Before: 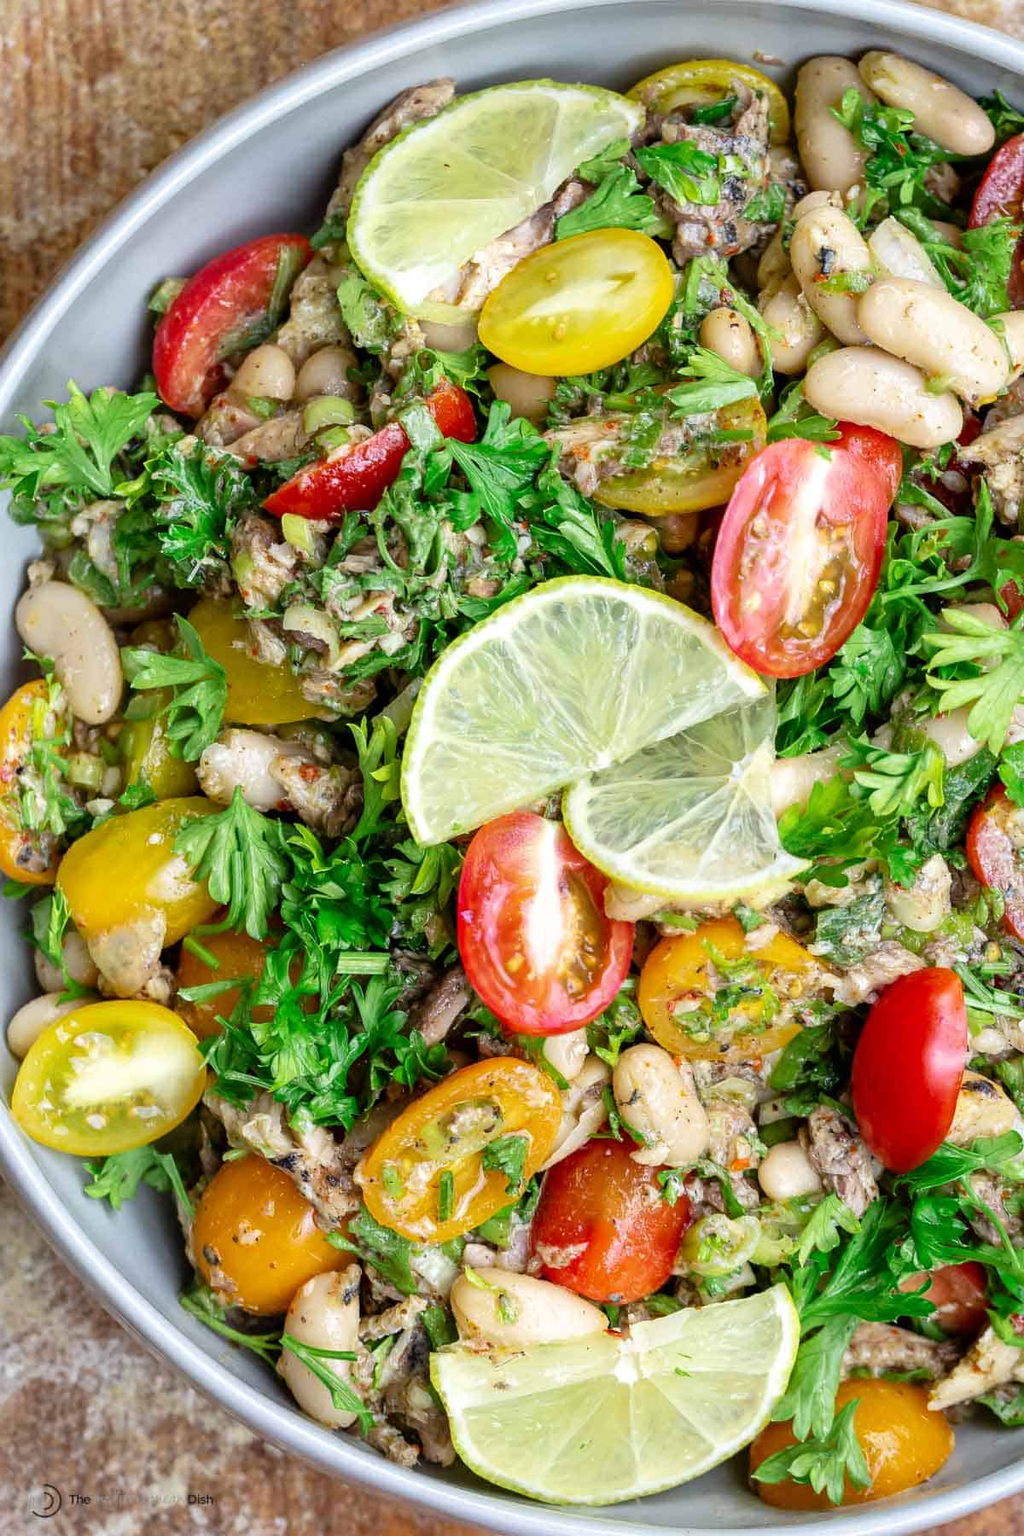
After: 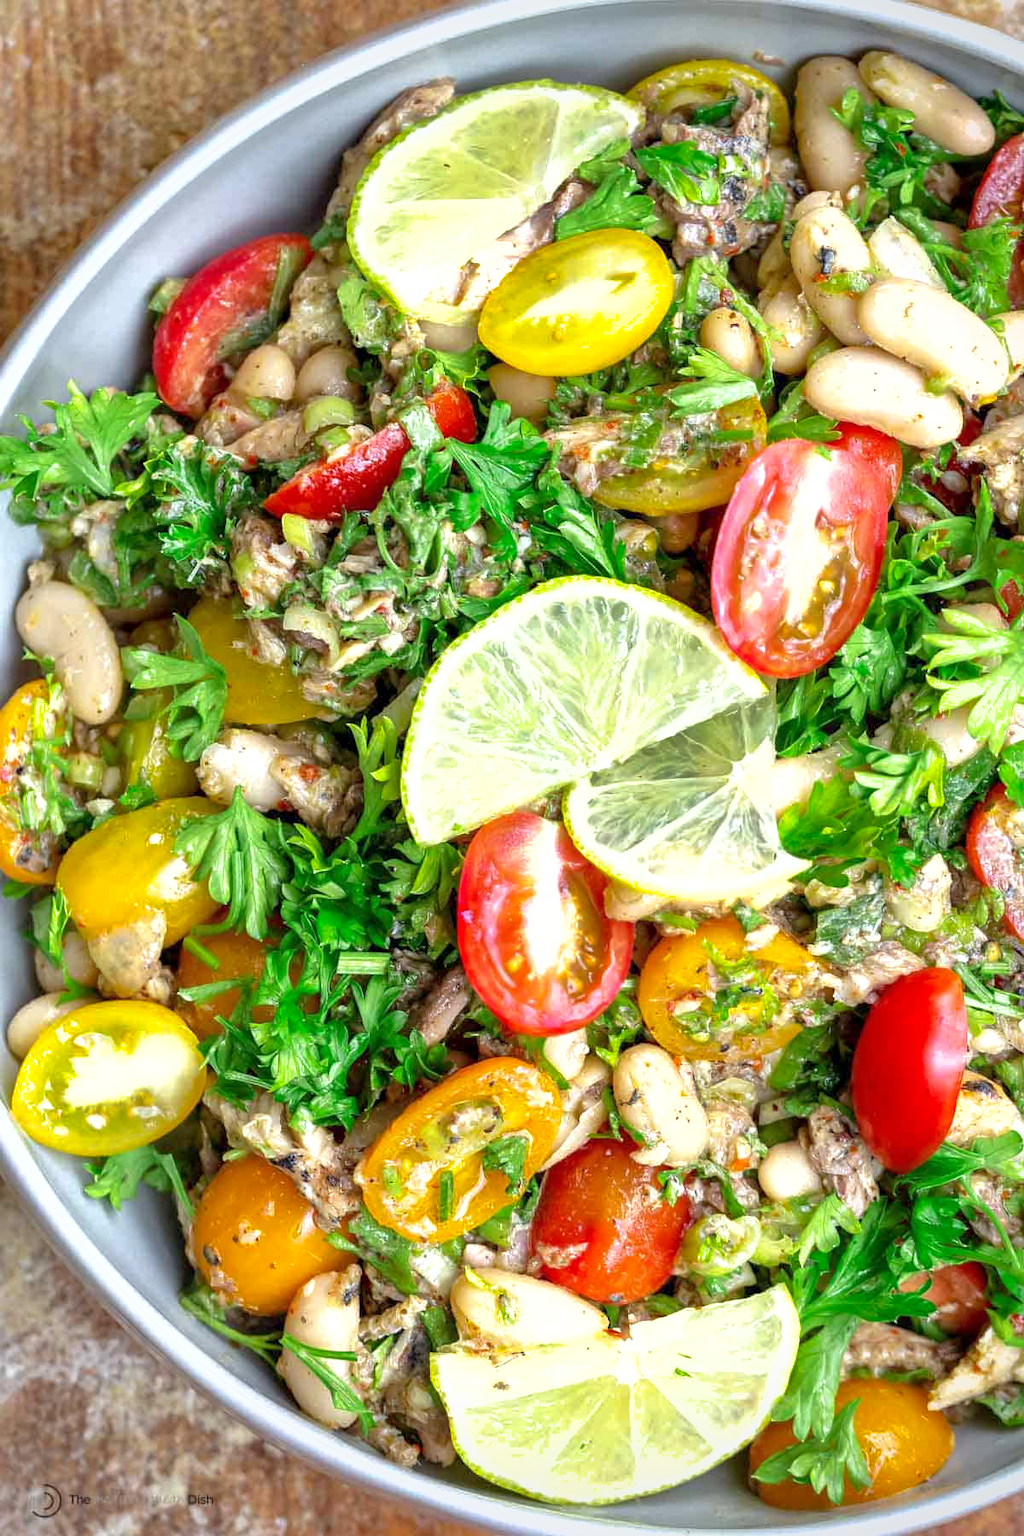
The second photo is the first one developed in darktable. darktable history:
shadows and highlights: on, module defaults
vignetting: brightness -0.37, saturation 0.014
exposure: black level correction 0.001, exposure 0.5 EV, compensate exposure bias true, compensate highlight preservation false
